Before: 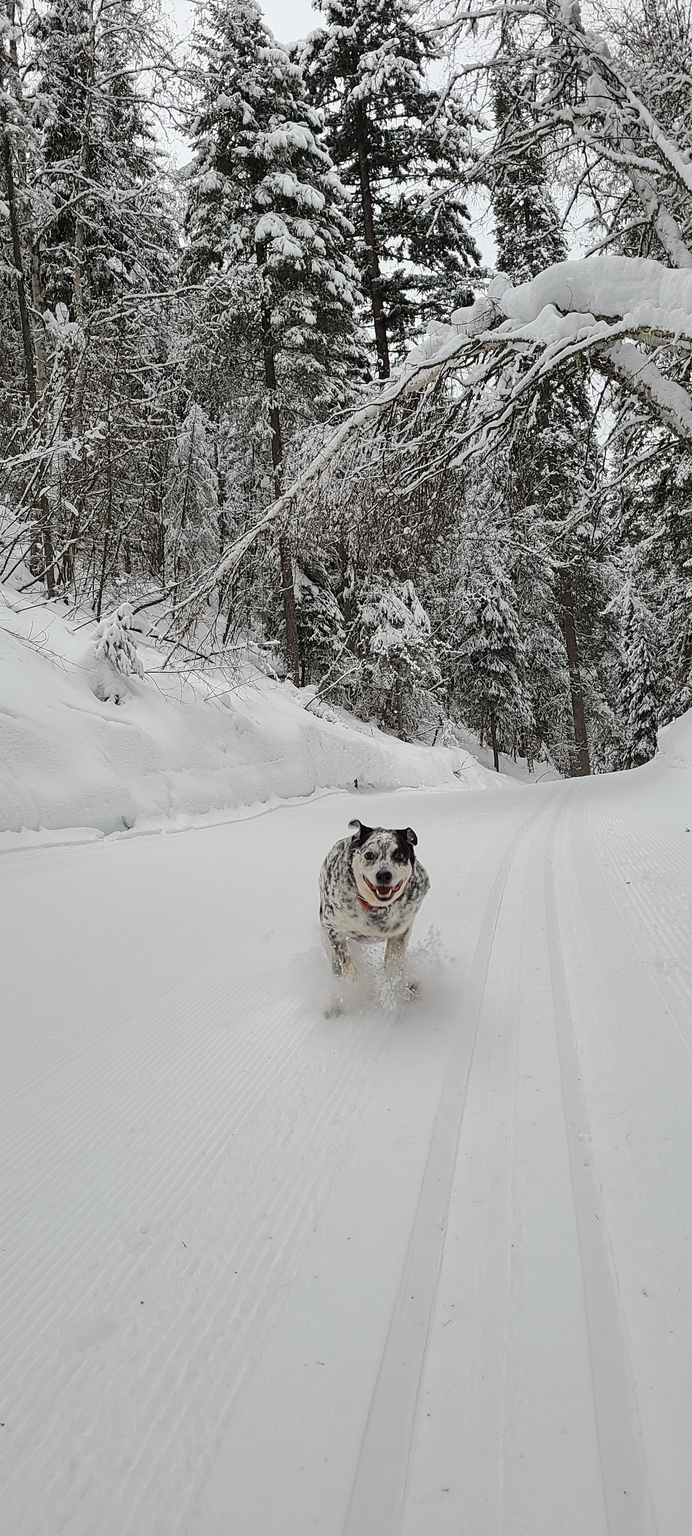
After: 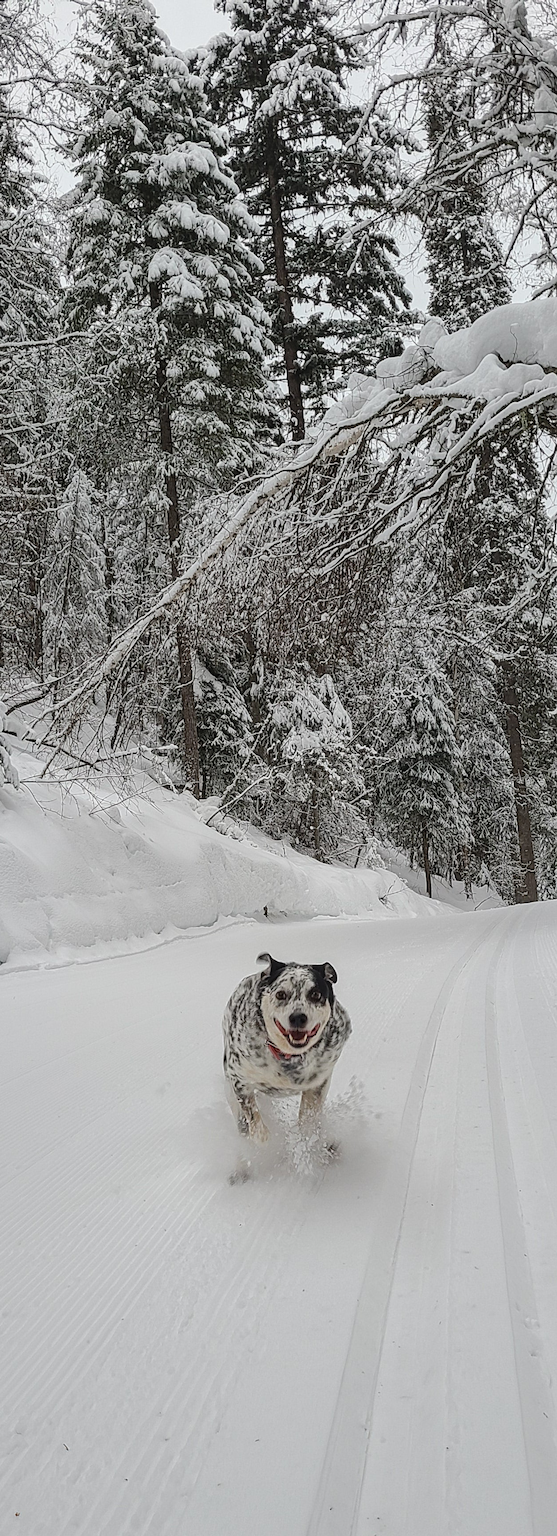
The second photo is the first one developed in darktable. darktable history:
white balance: emerald 1
exposure: compensate highlight preservation false
crop: left 18.479%, right 12.2%, bottom 13.971%
local contrast: detail 110%
